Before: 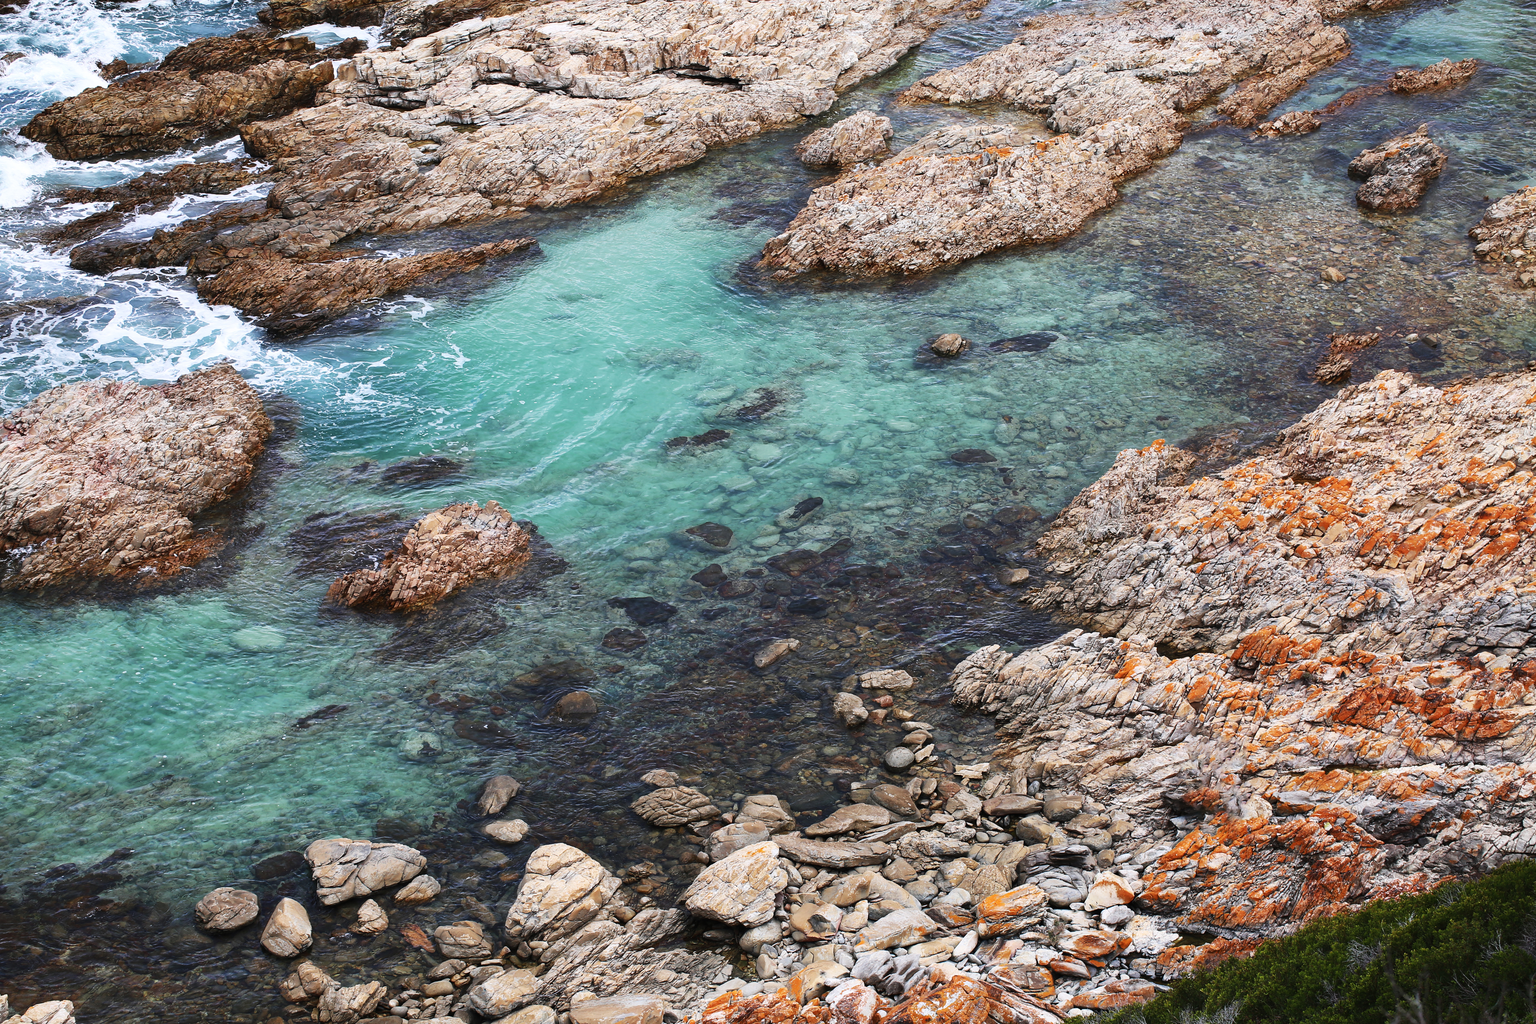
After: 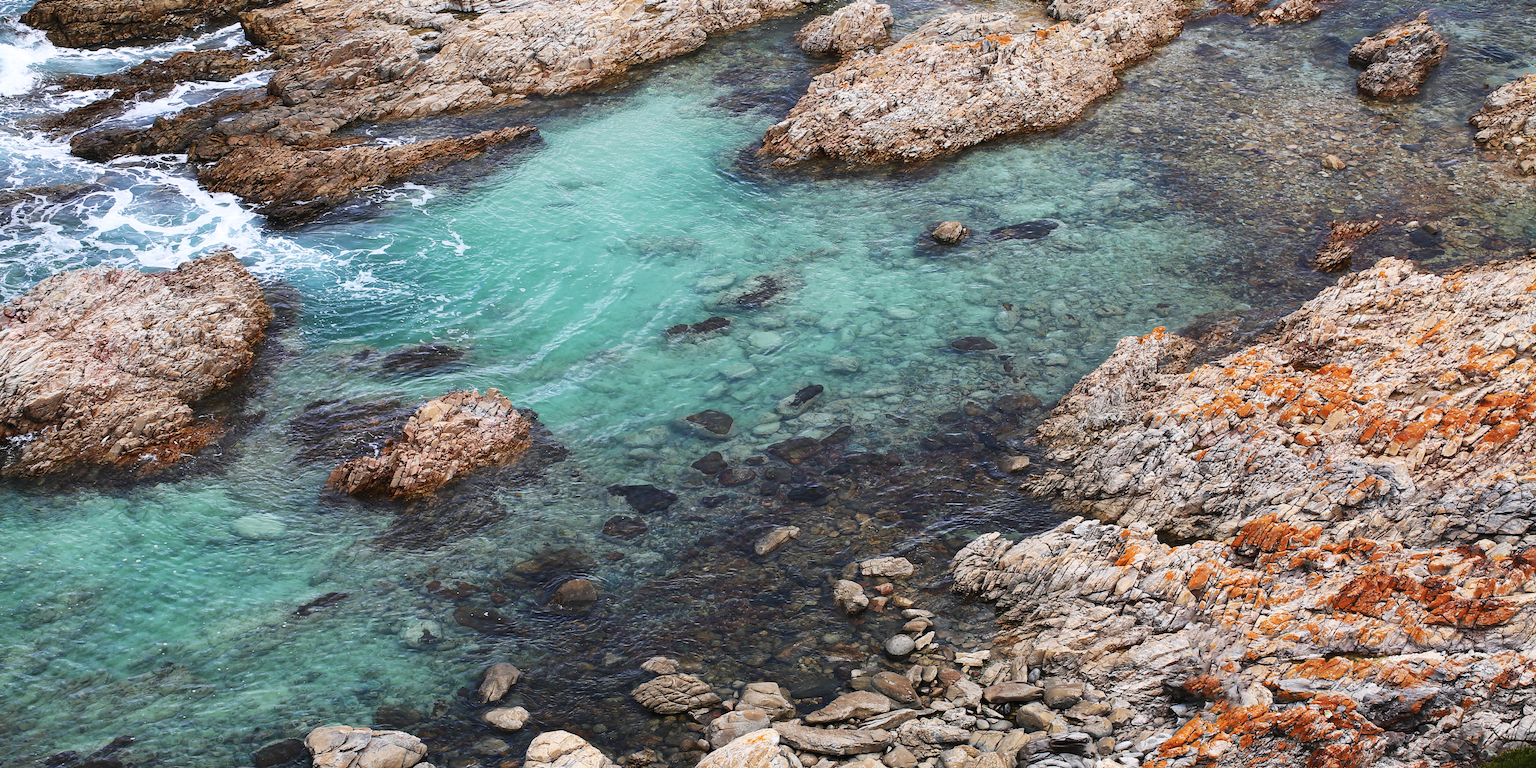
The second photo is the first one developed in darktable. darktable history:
crop: top 11.018%, bottom 13.908%
